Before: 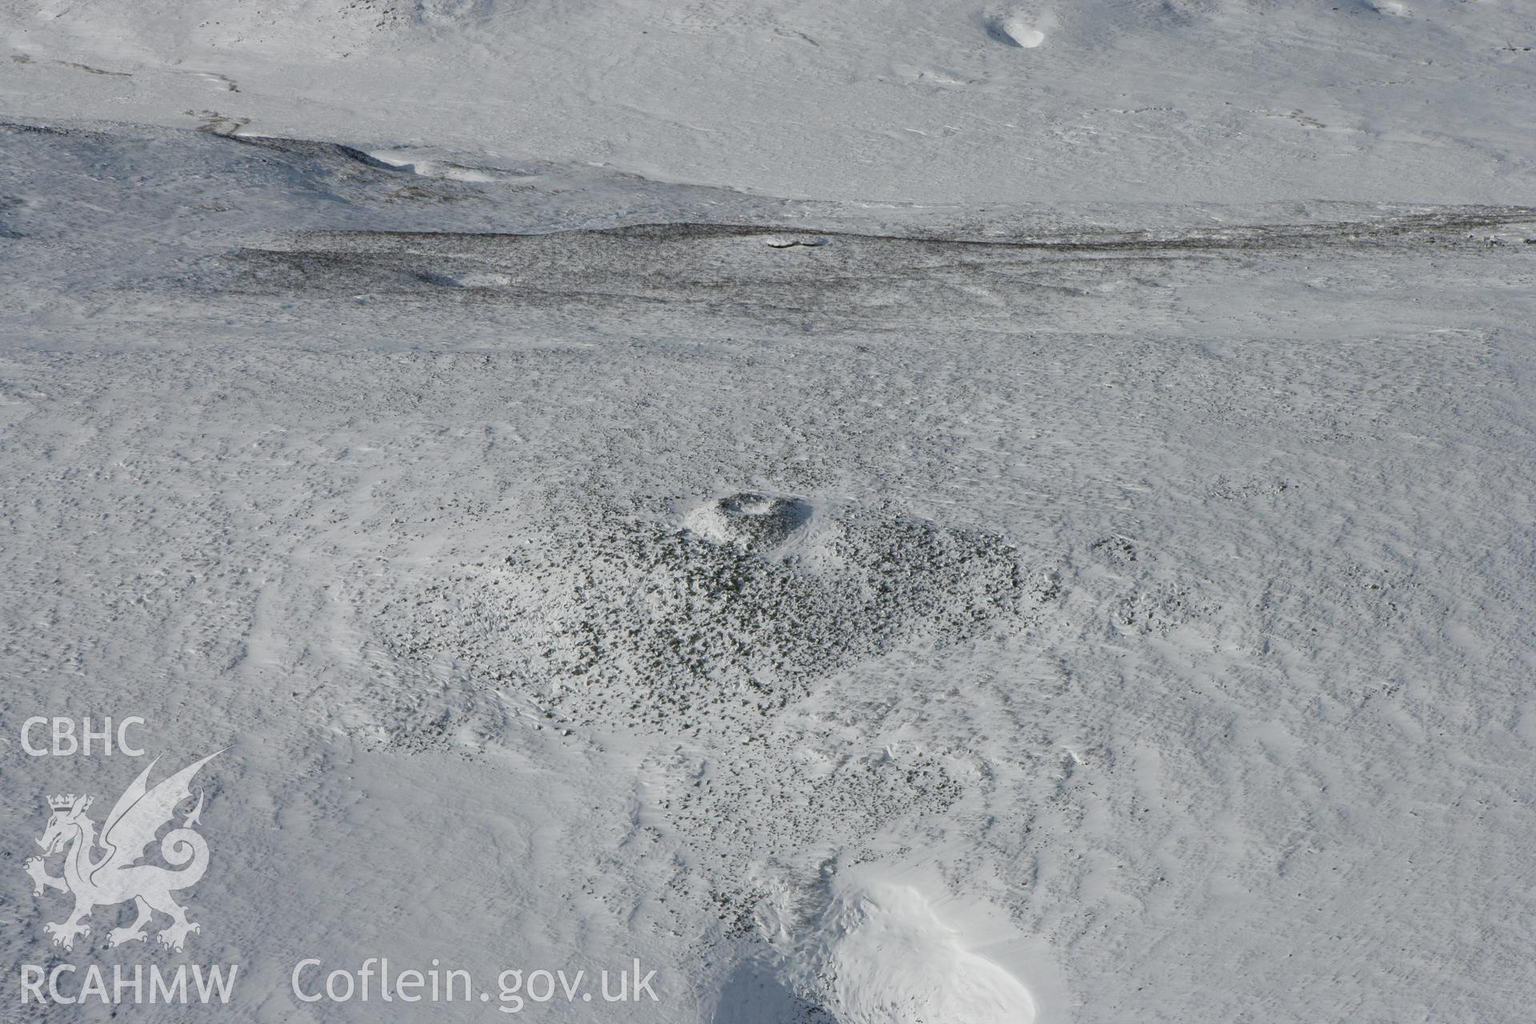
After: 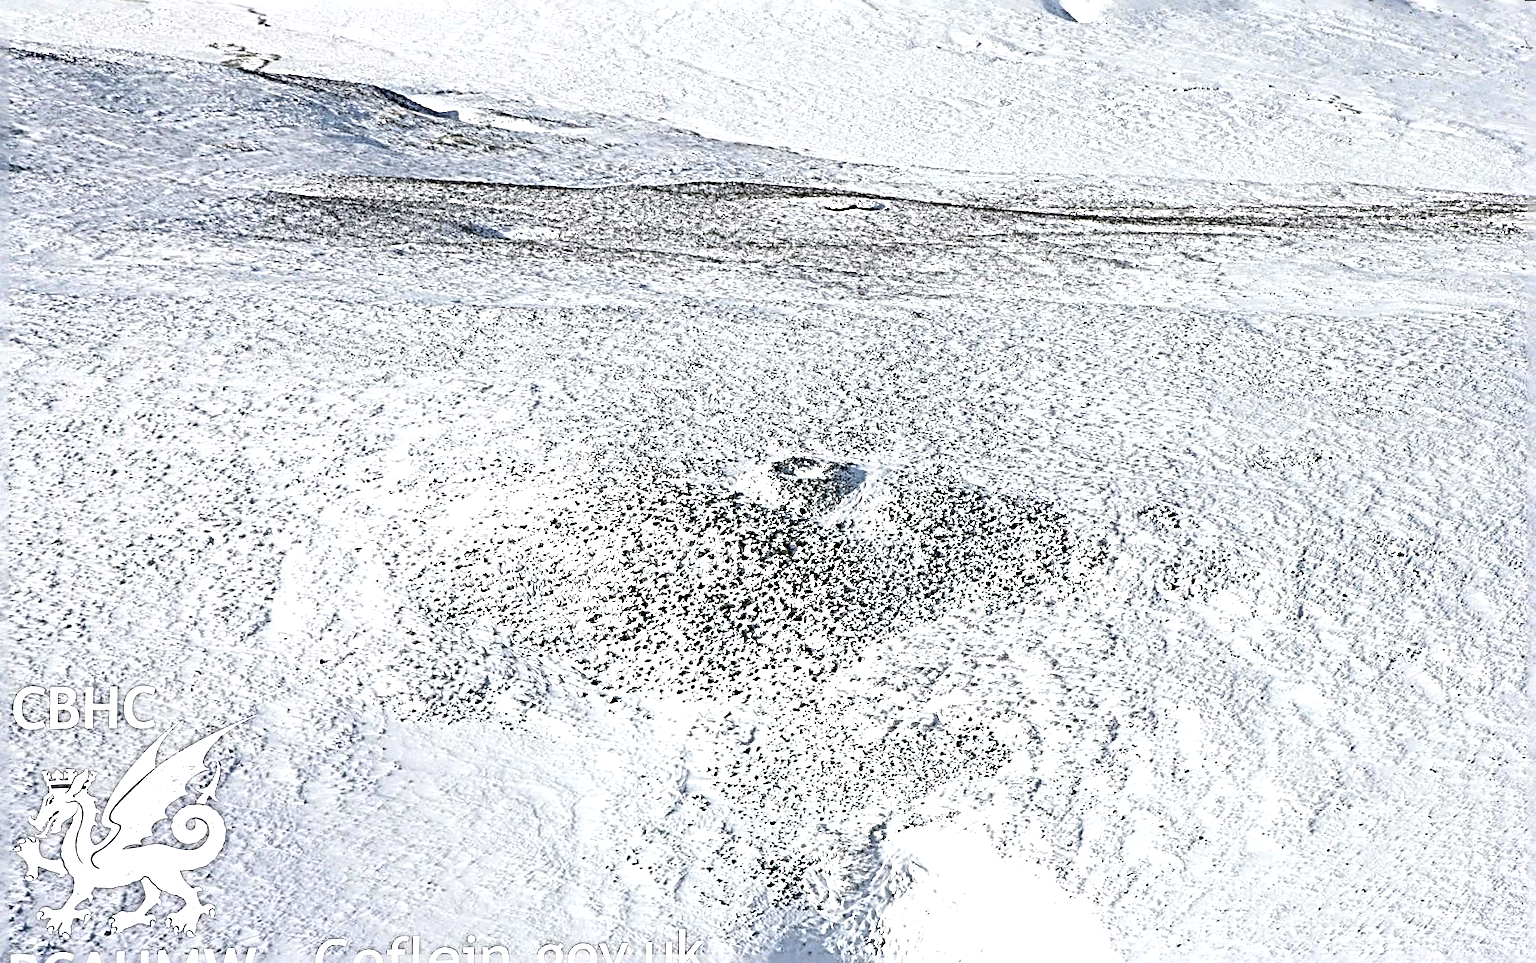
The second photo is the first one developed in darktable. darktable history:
rotate and perspective: rotation 0.679°, lens shift (horizontal) 0.136, crop left 0.009, crop right 0.991, crop top 0.078, crop bottom 0.95
sharpen: radius 4.001, amount 2
exposure: black level correction 0, exposure 1.379 EV, compensate exposure bias true, compensate highlight preservation false
white balance: emerald 1
